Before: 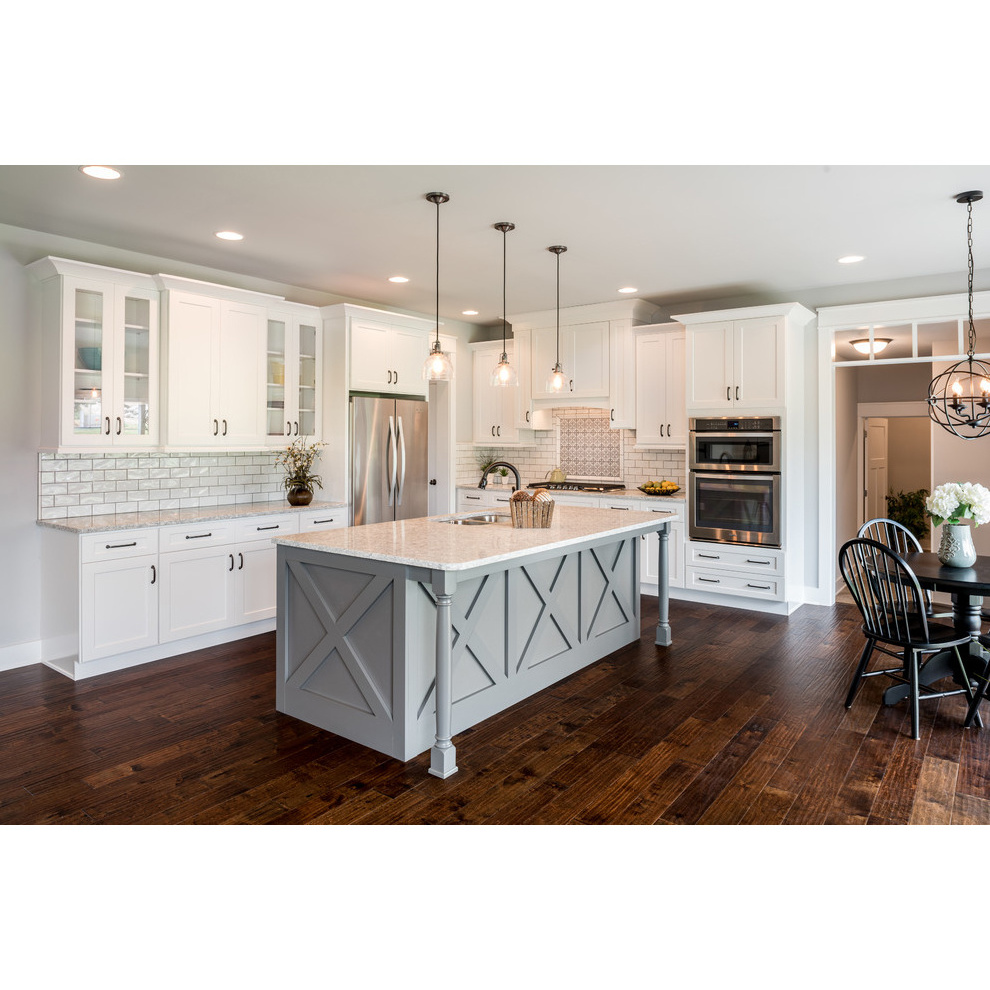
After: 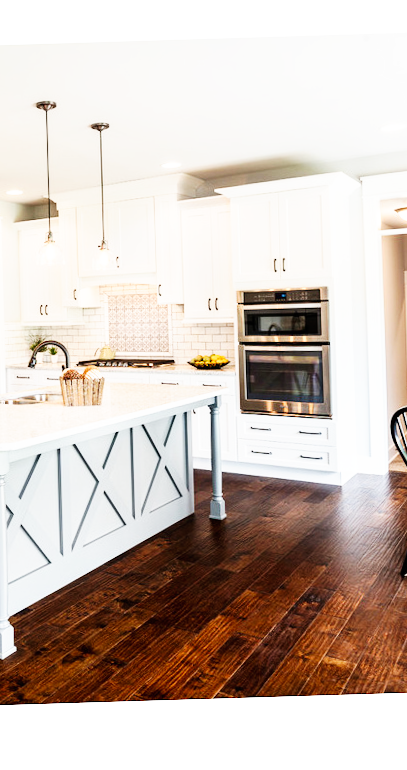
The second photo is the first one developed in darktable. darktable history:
crop: left 45.721%, top 13.393%, right 14.118%, bottom 10.01%
rotate and perspective: rotation -1.75°, automatic cropping off
base curve: curves: ch0 [(0, 0) (0.007, 0.004) (0.027, 0.03) (0.046, 0.07) (0.207, 0.54) (0.442, 0.872) (0.673, 0.972) (1, 1)], preserve colors none
